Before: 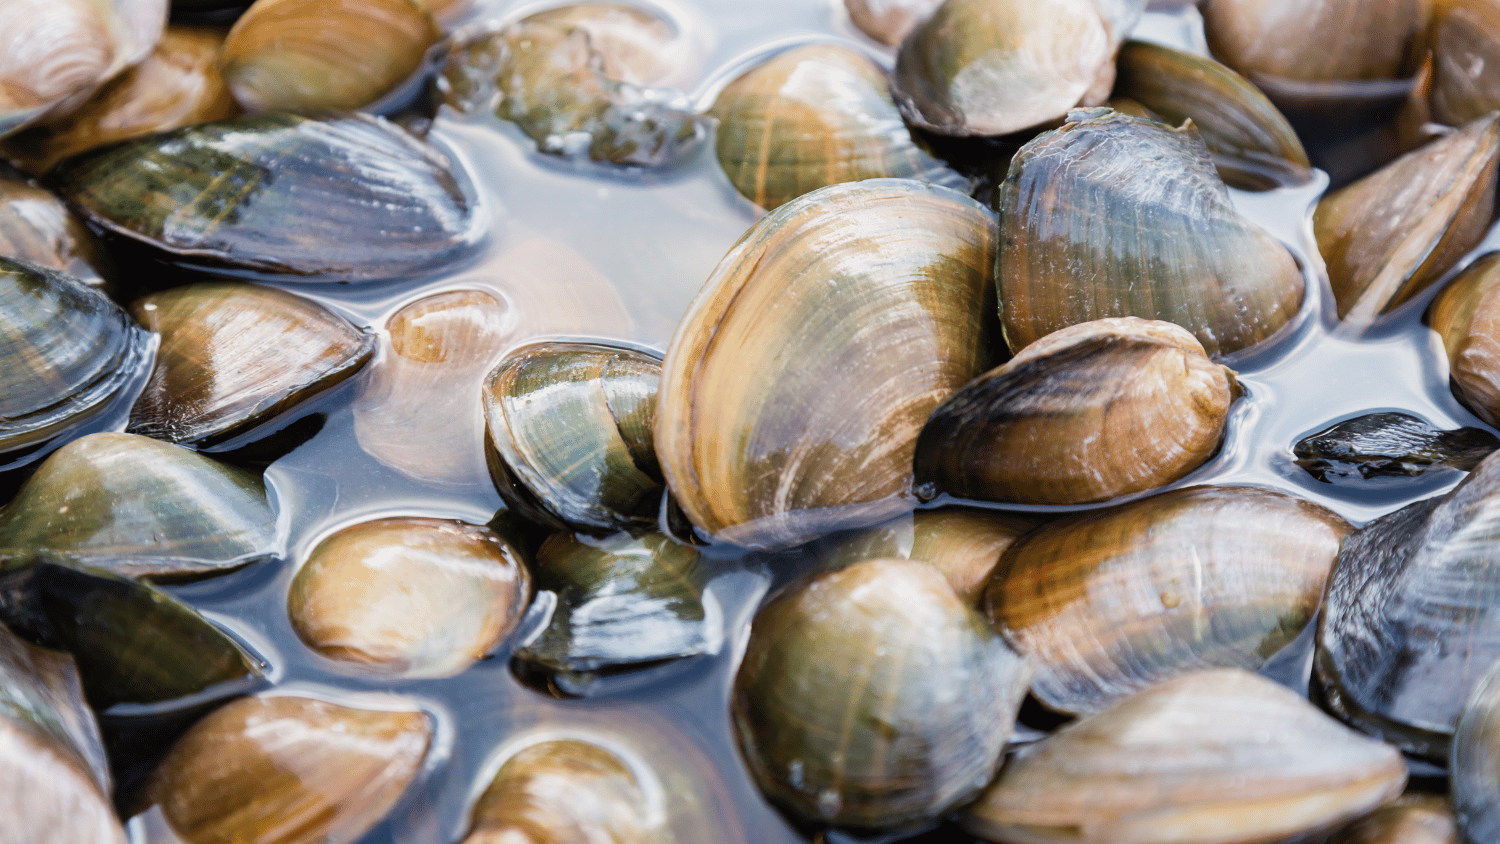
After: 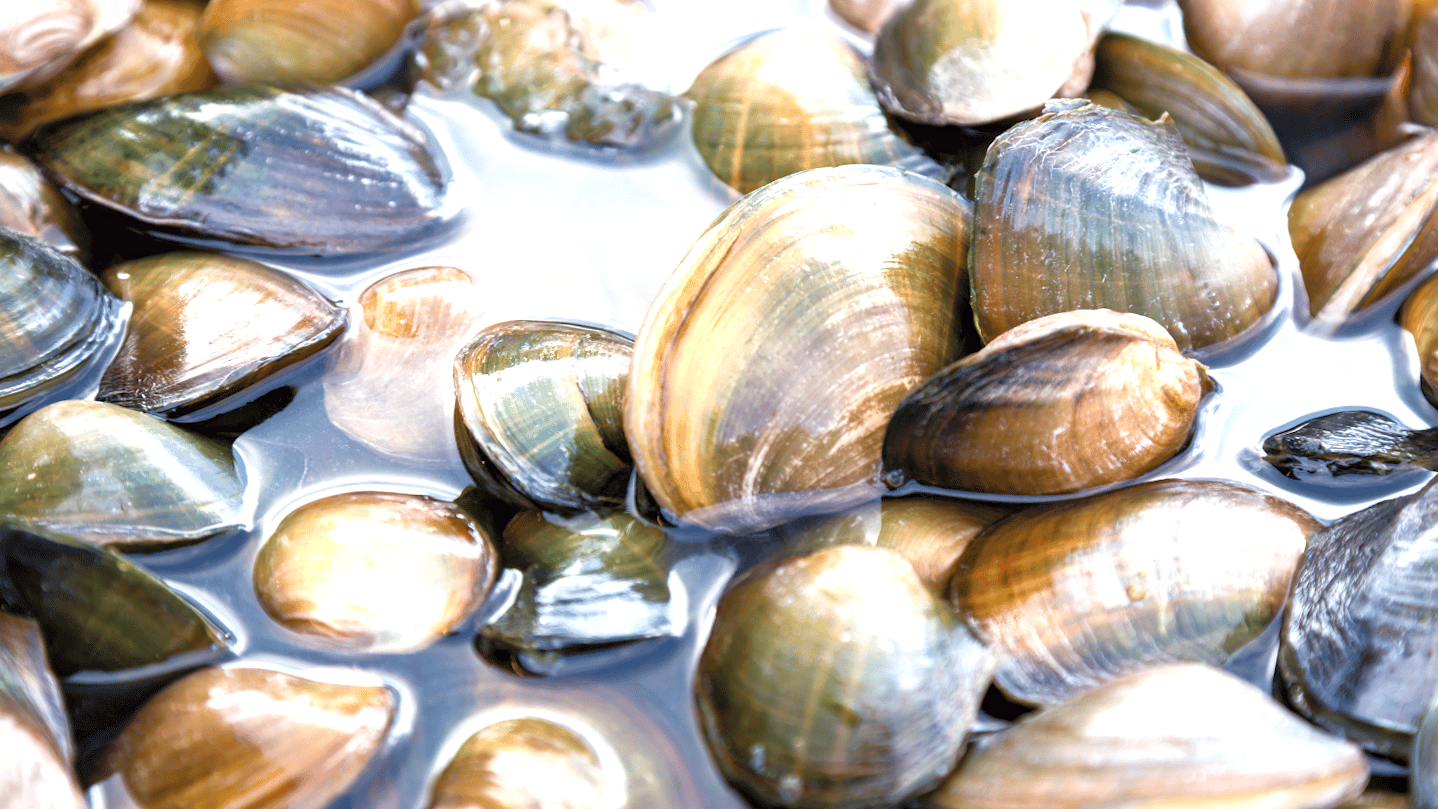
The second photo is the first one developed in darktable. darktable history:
crop and rotate: angle -1.38°
local contrast: highlights 62%, shadows 116%, detail 107%, midtone range 0.527
tone equalizer: -8 EV 0.29 EV, -7 EV 0.433 EV, -6 EV 0.399 EV, -5 EV 0.228 EV, -3 EV -0.262 EV, -2 EV -0.41 EV, -1 EV -0.394 EV, +0 EV -0.274 EV, edges refinement/feathering 500, mask exposure compensation -1.57 EV, preserve details no
exposure: exposure 1.142 EV, compensate highlight preservation false
color correction: highlights a* -0.143, highlights b* 0.115
